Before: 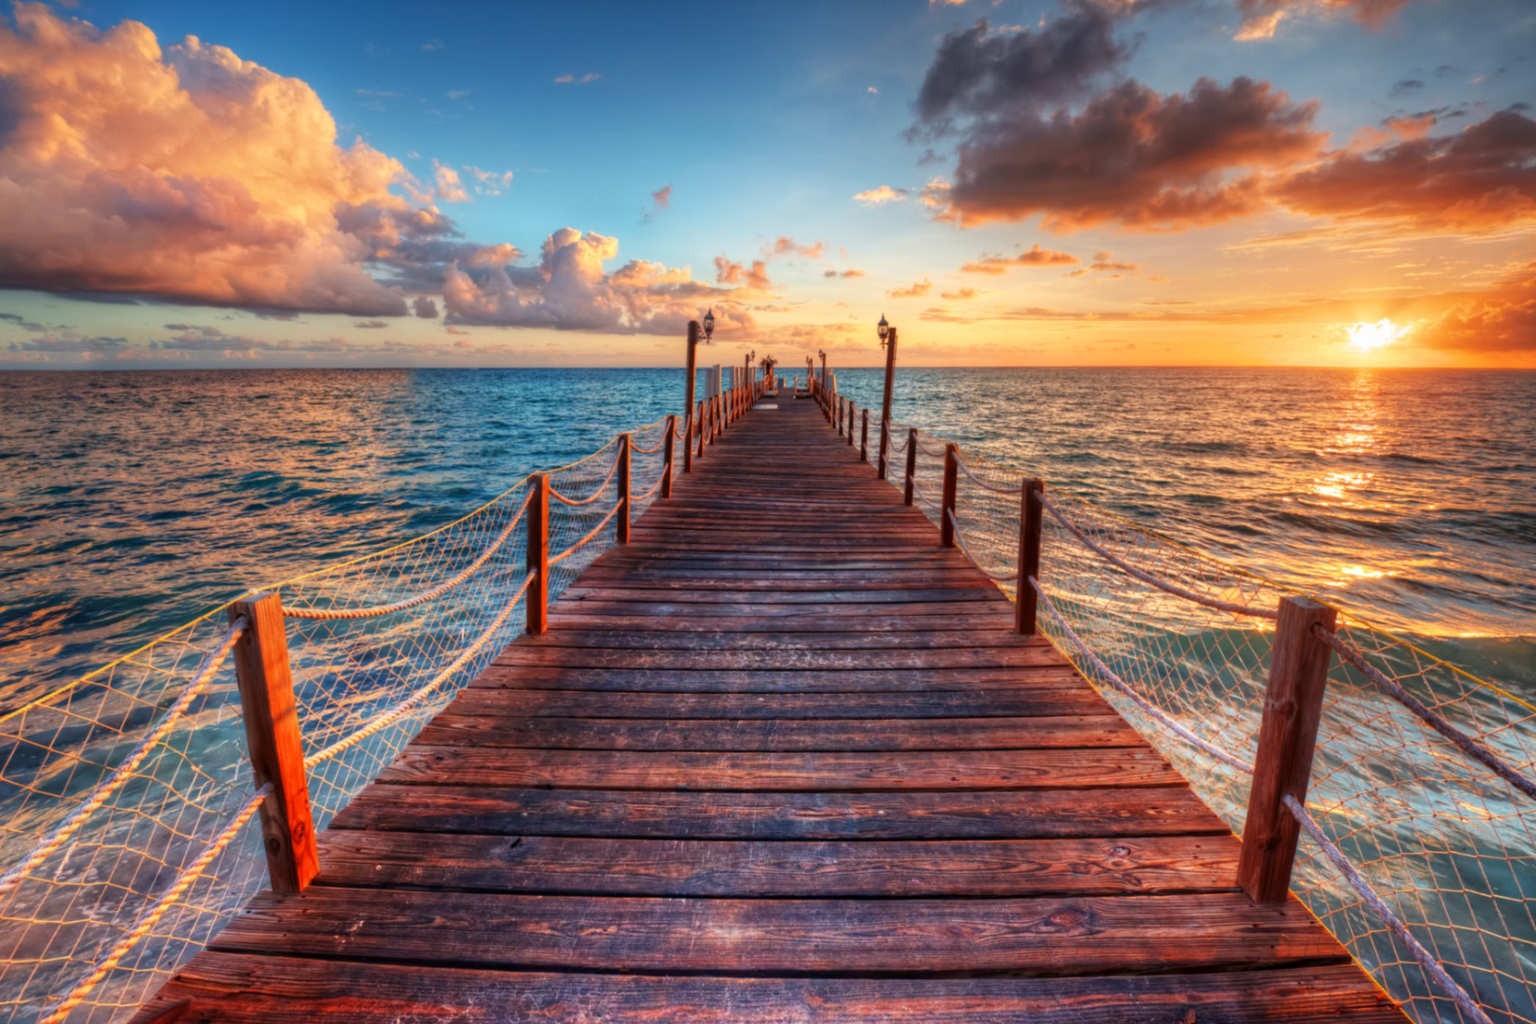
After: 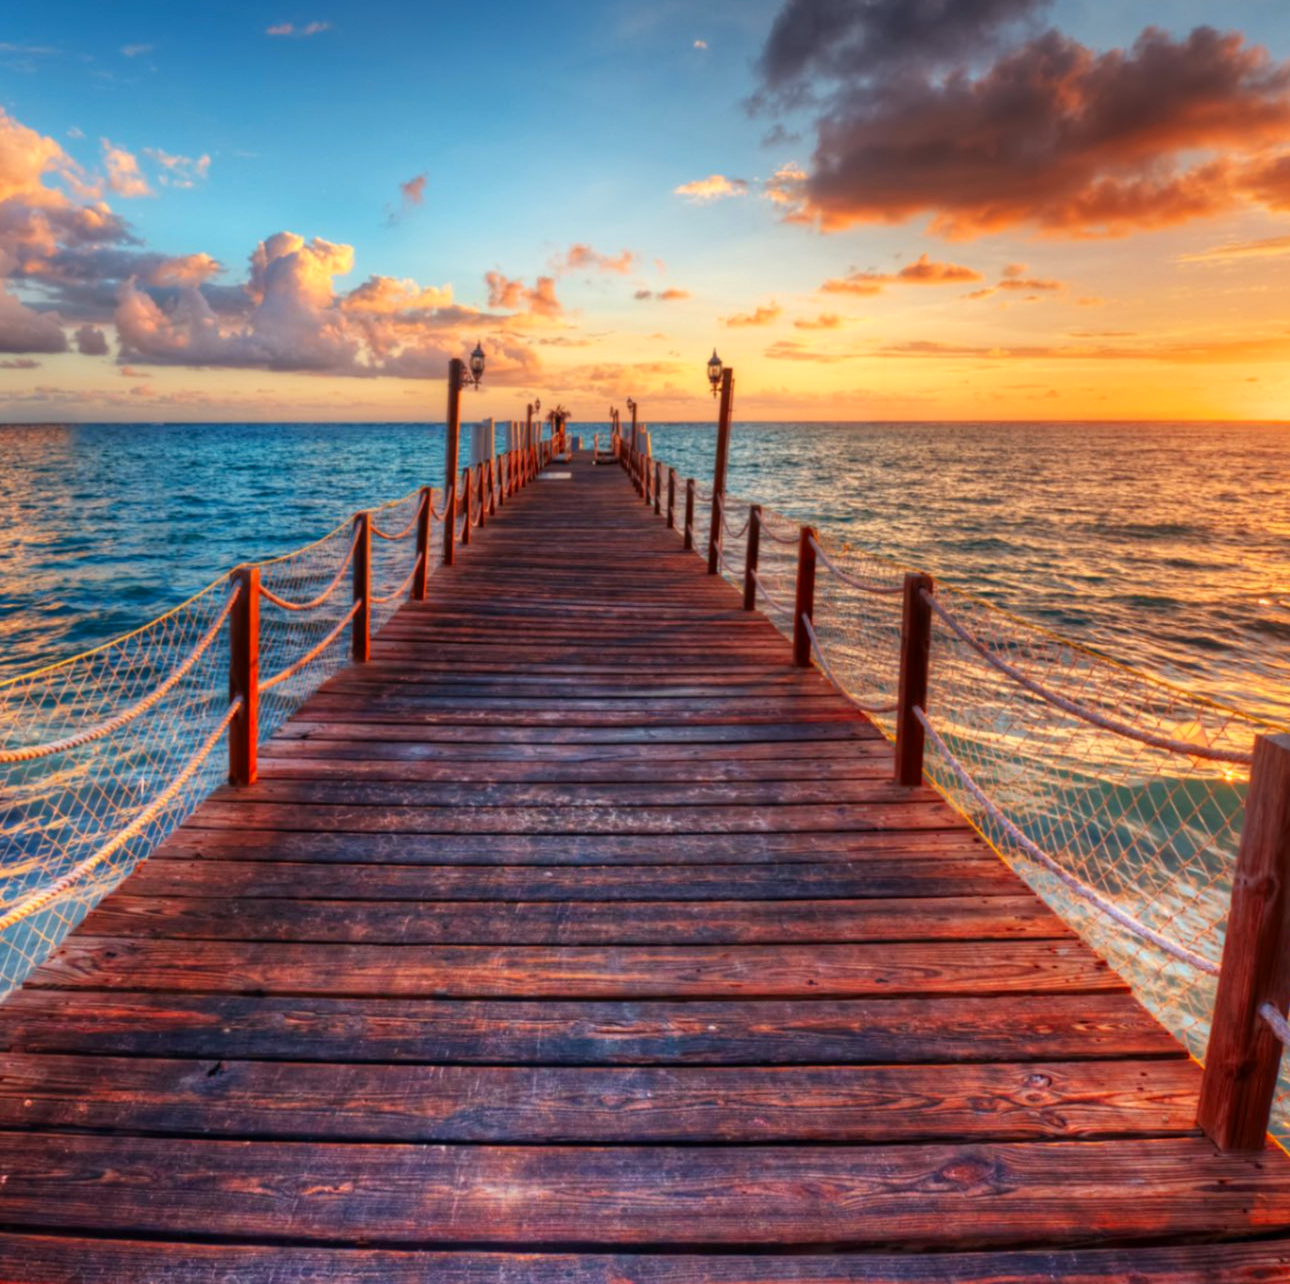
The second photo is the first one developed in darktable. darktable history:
crop and rotate: left 23.355%, top 5.622%, right 14.966%, bottom 2.252%
contrast brightness saturation: contrast 0.043, saturation 0.16
color correction: highlights b* -0.048
